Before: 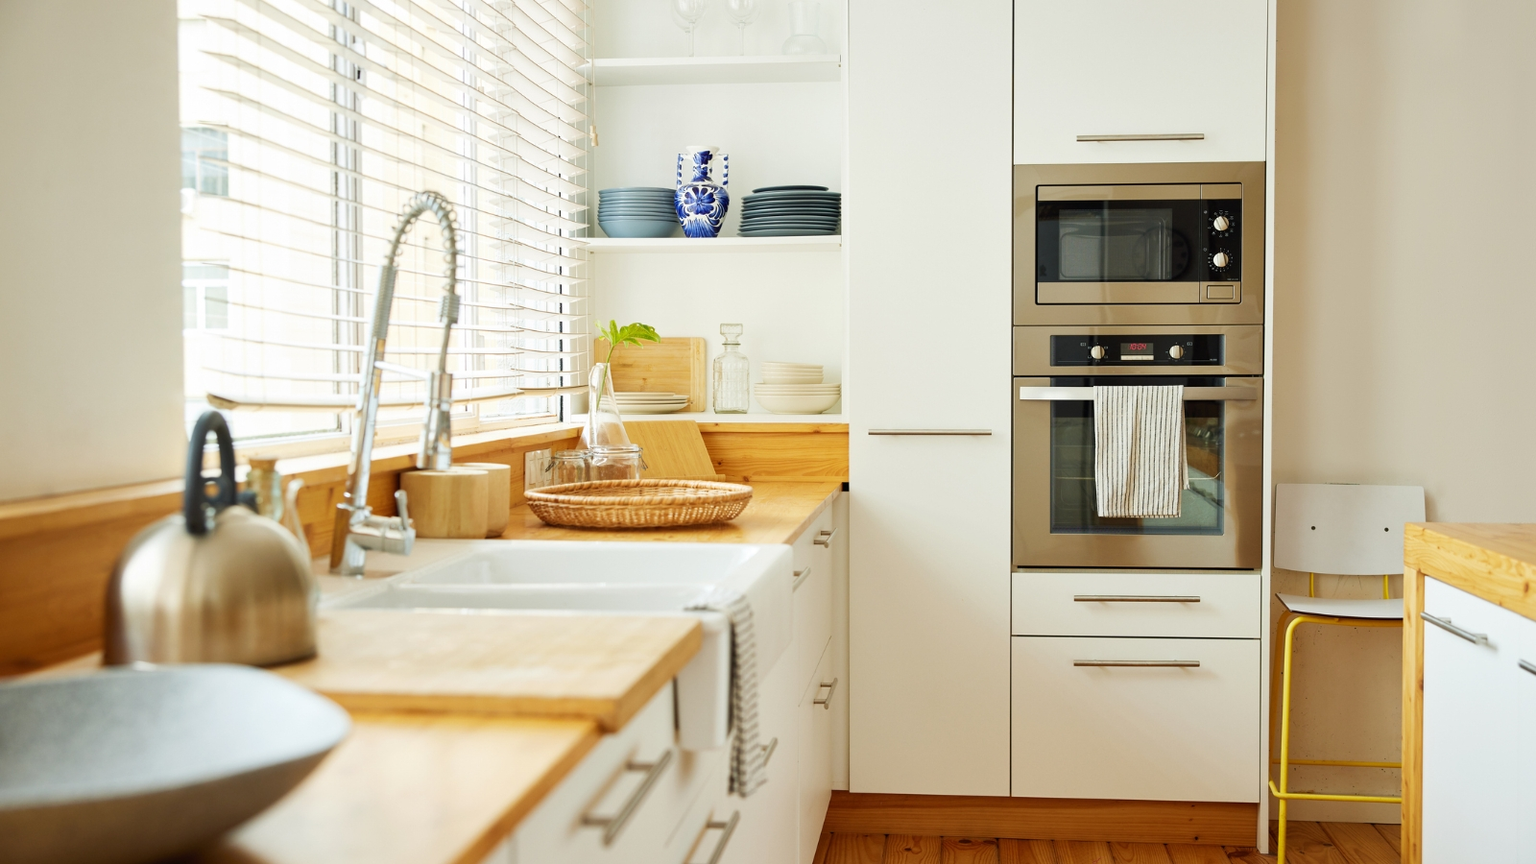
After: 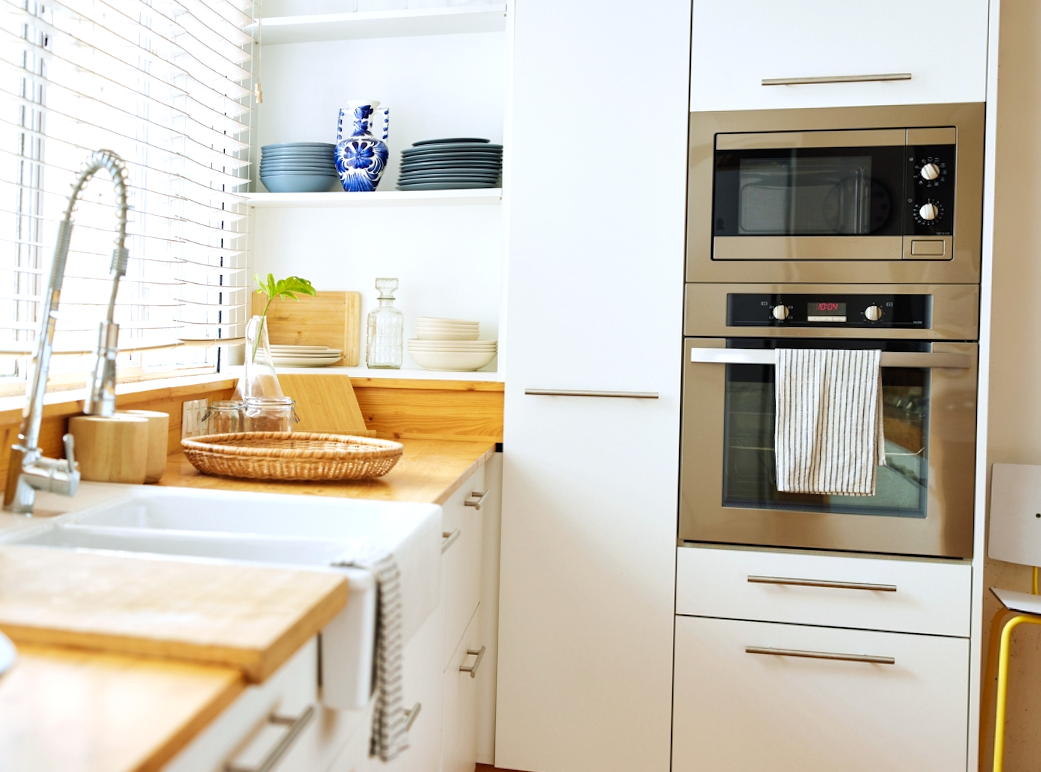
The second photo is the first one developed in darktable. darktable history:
color calibration: illuminant as shot in camera, x 0.358, y 0.373, temperature 4628.91 K
color balance: contrast 10%
rotate and perspective: rotation 1.69°, lens shift (vertical) -0.023, lens shift (horizontal) -0.291, crop left 0.025, crop right 0.988, crop top 0.092, crop bottom 0.842
crop: left 15.419%, right 17.914%
